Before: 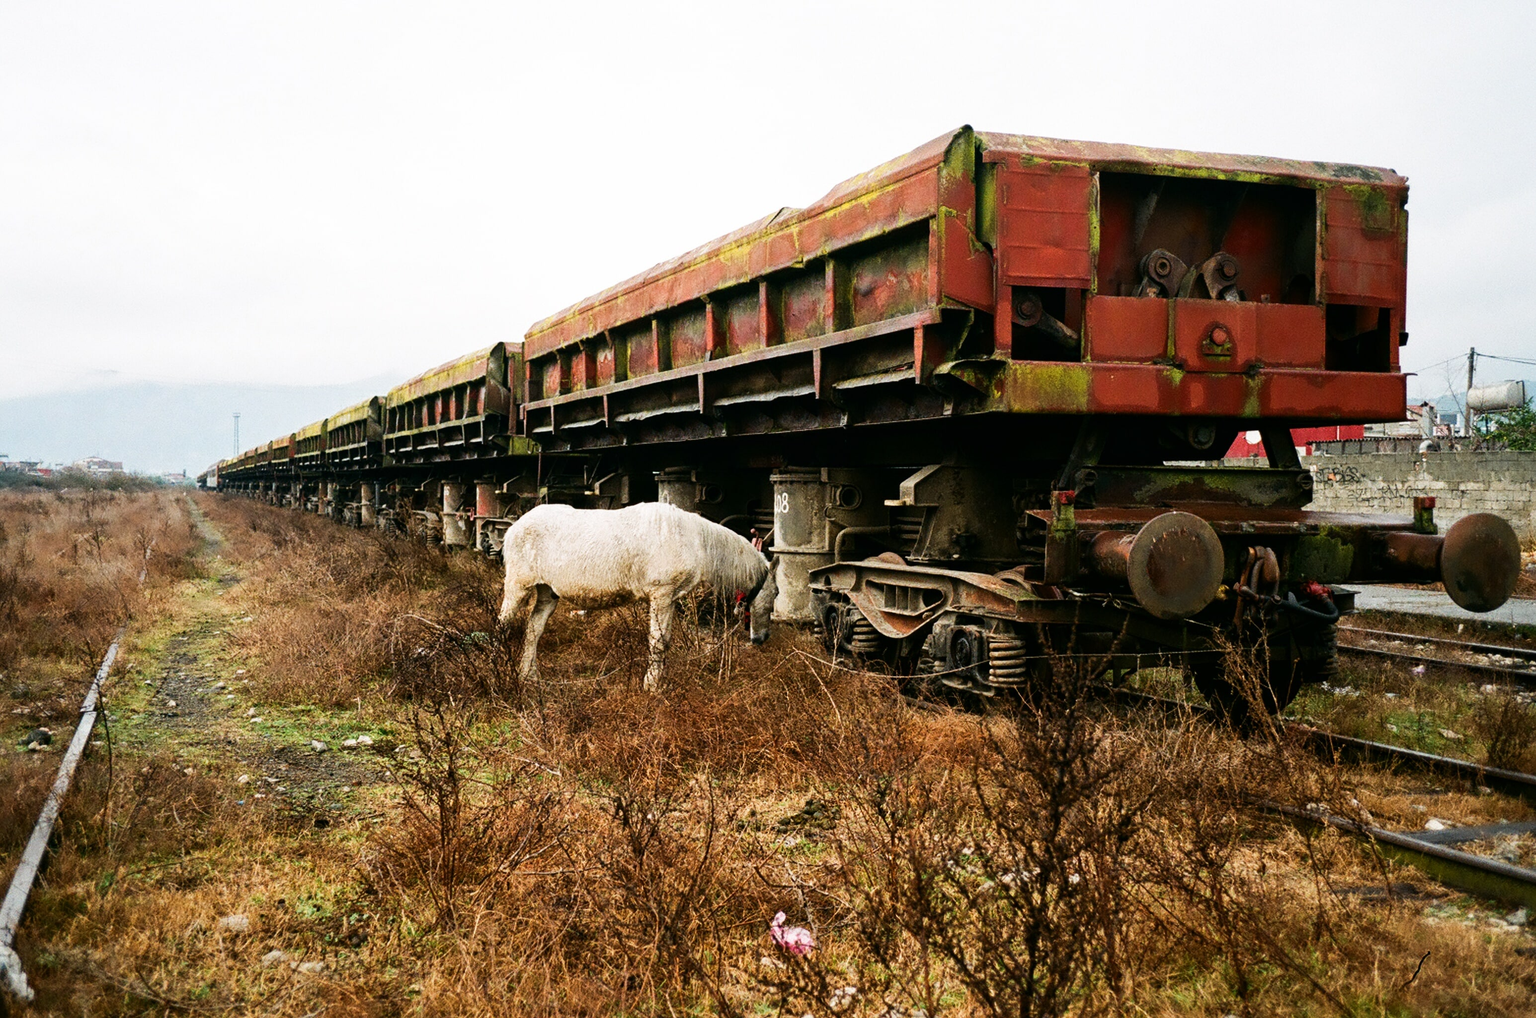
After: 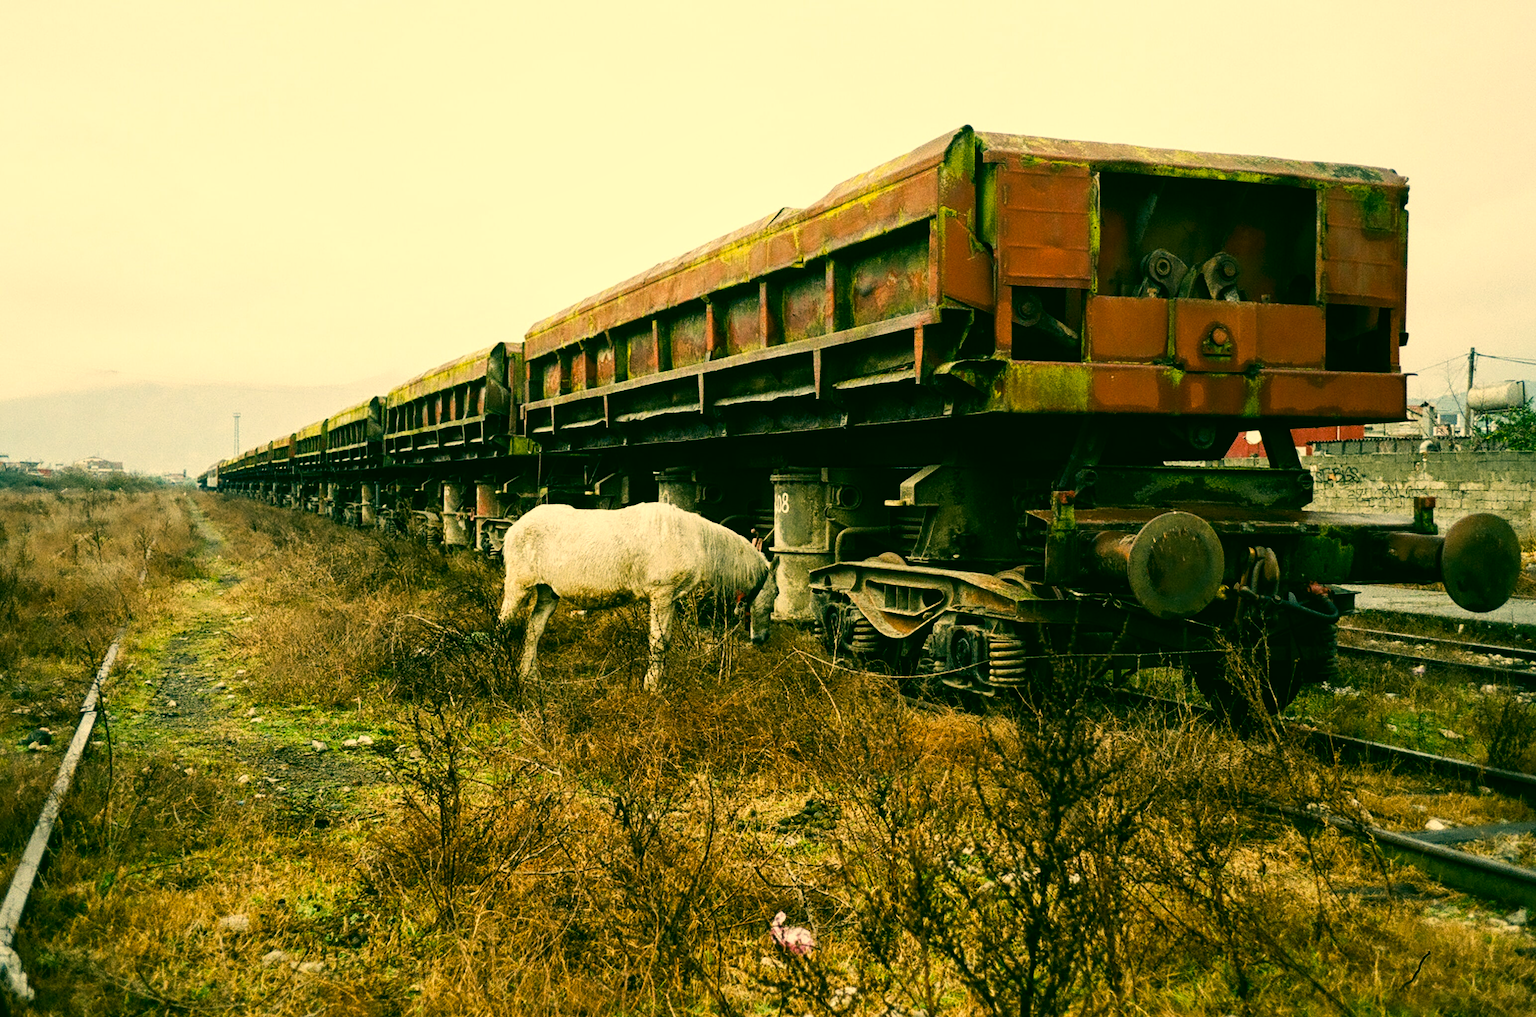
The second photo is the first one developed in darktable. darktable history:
local contrast: highlights 100%, shadows 100%, detail 120%, midtone range 0.2
color correction: highlights a* 5.62, highlights b* 33.57, shadows a* -25.86, shadows b* 4.02
